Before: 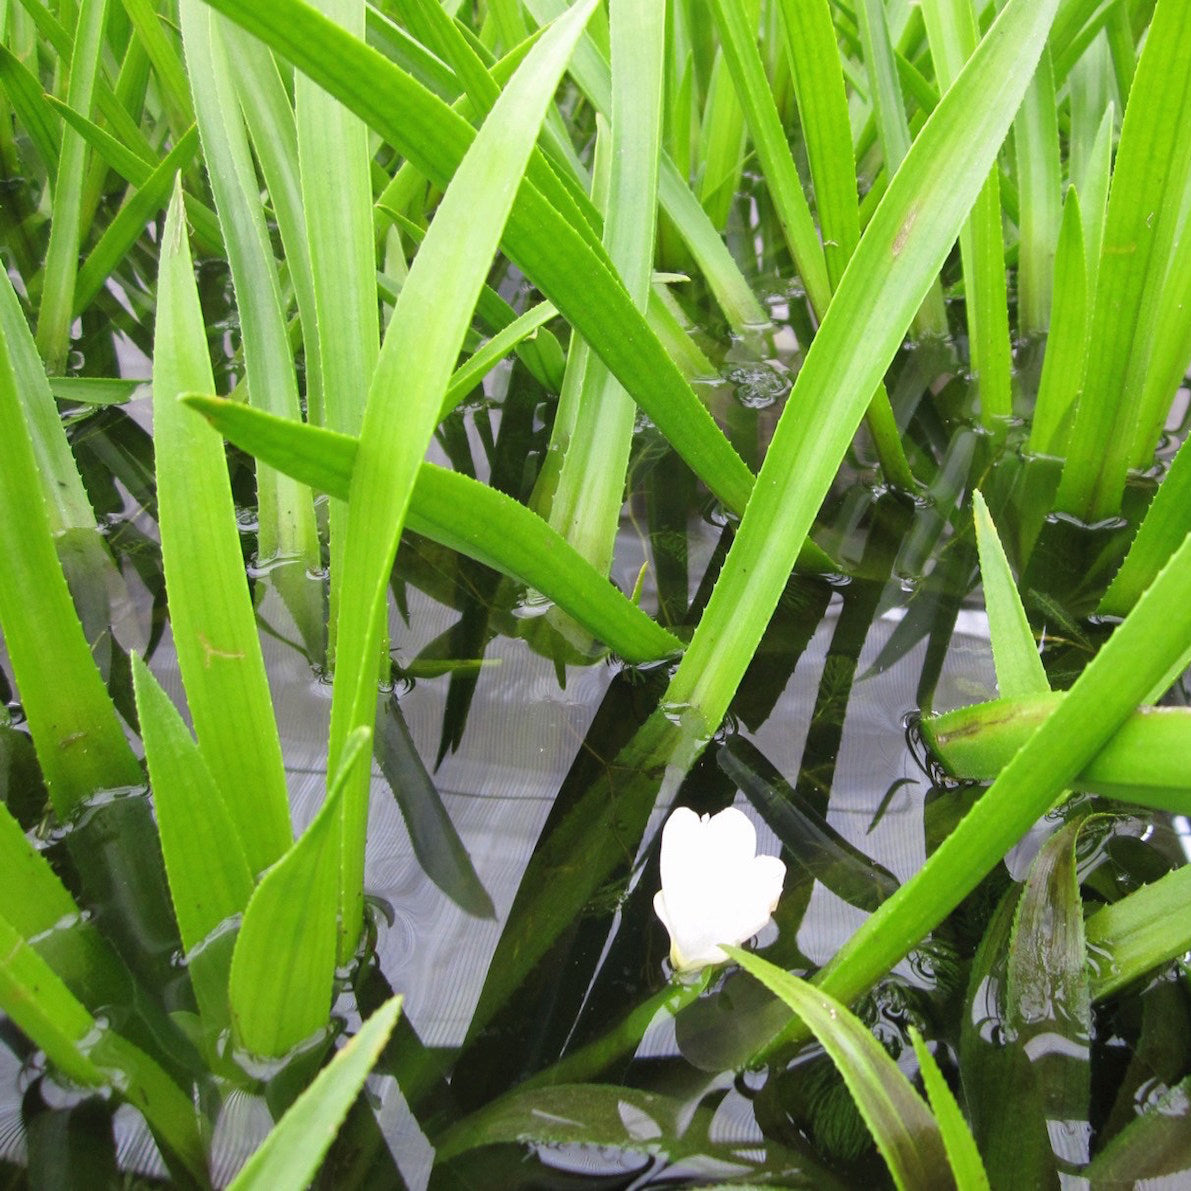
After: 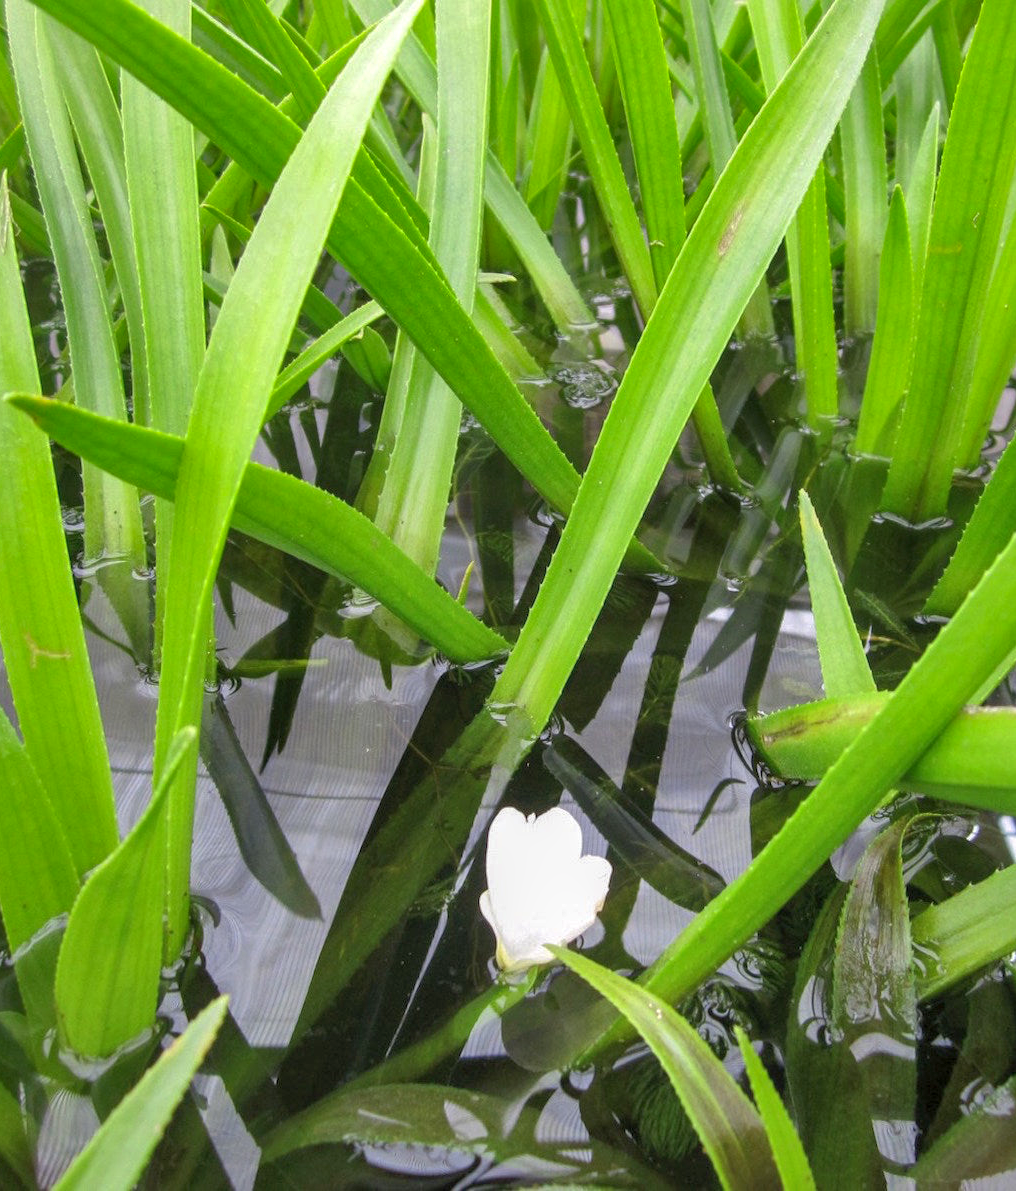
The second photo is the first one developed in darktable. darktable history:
crop and rotate: left 14.691%
local contrast: on, module defaults
shadows and highlights: on, module defaults
